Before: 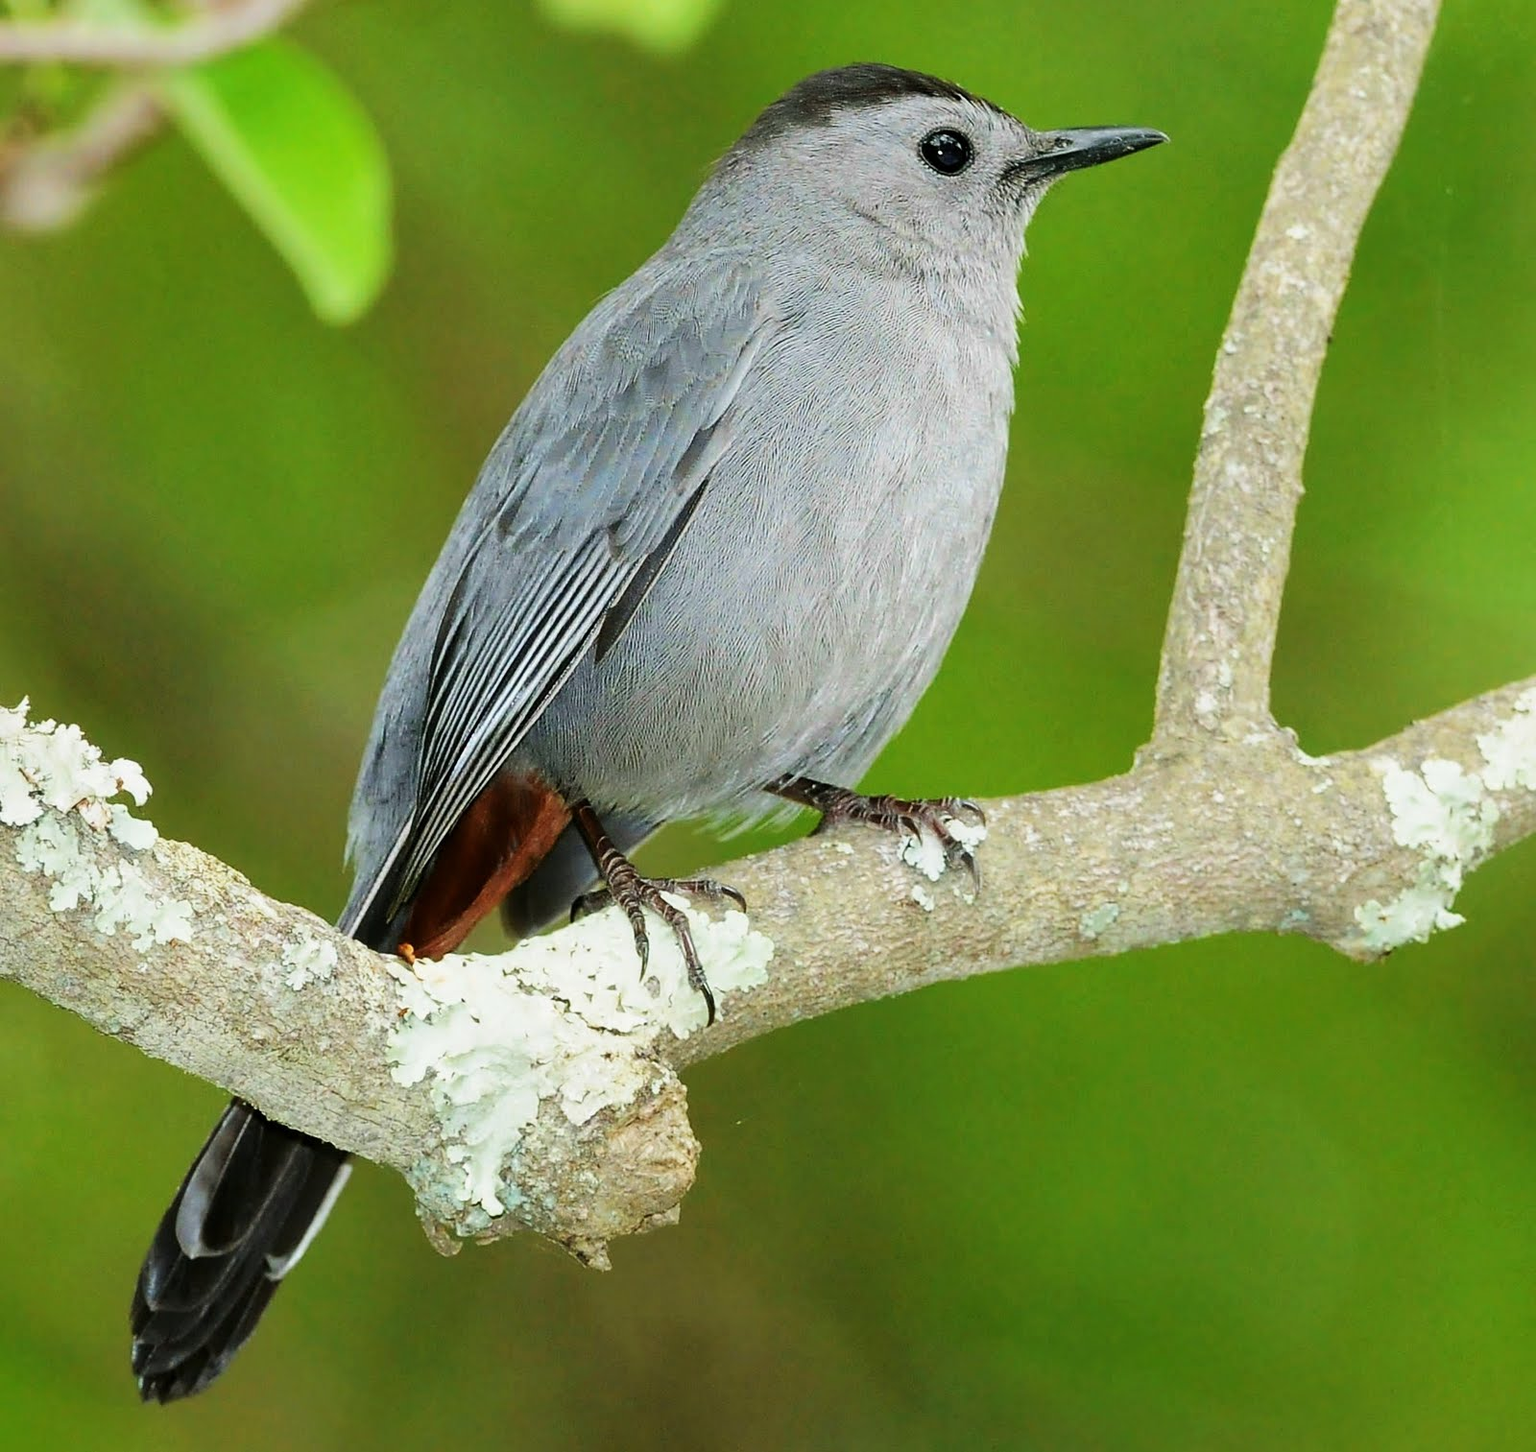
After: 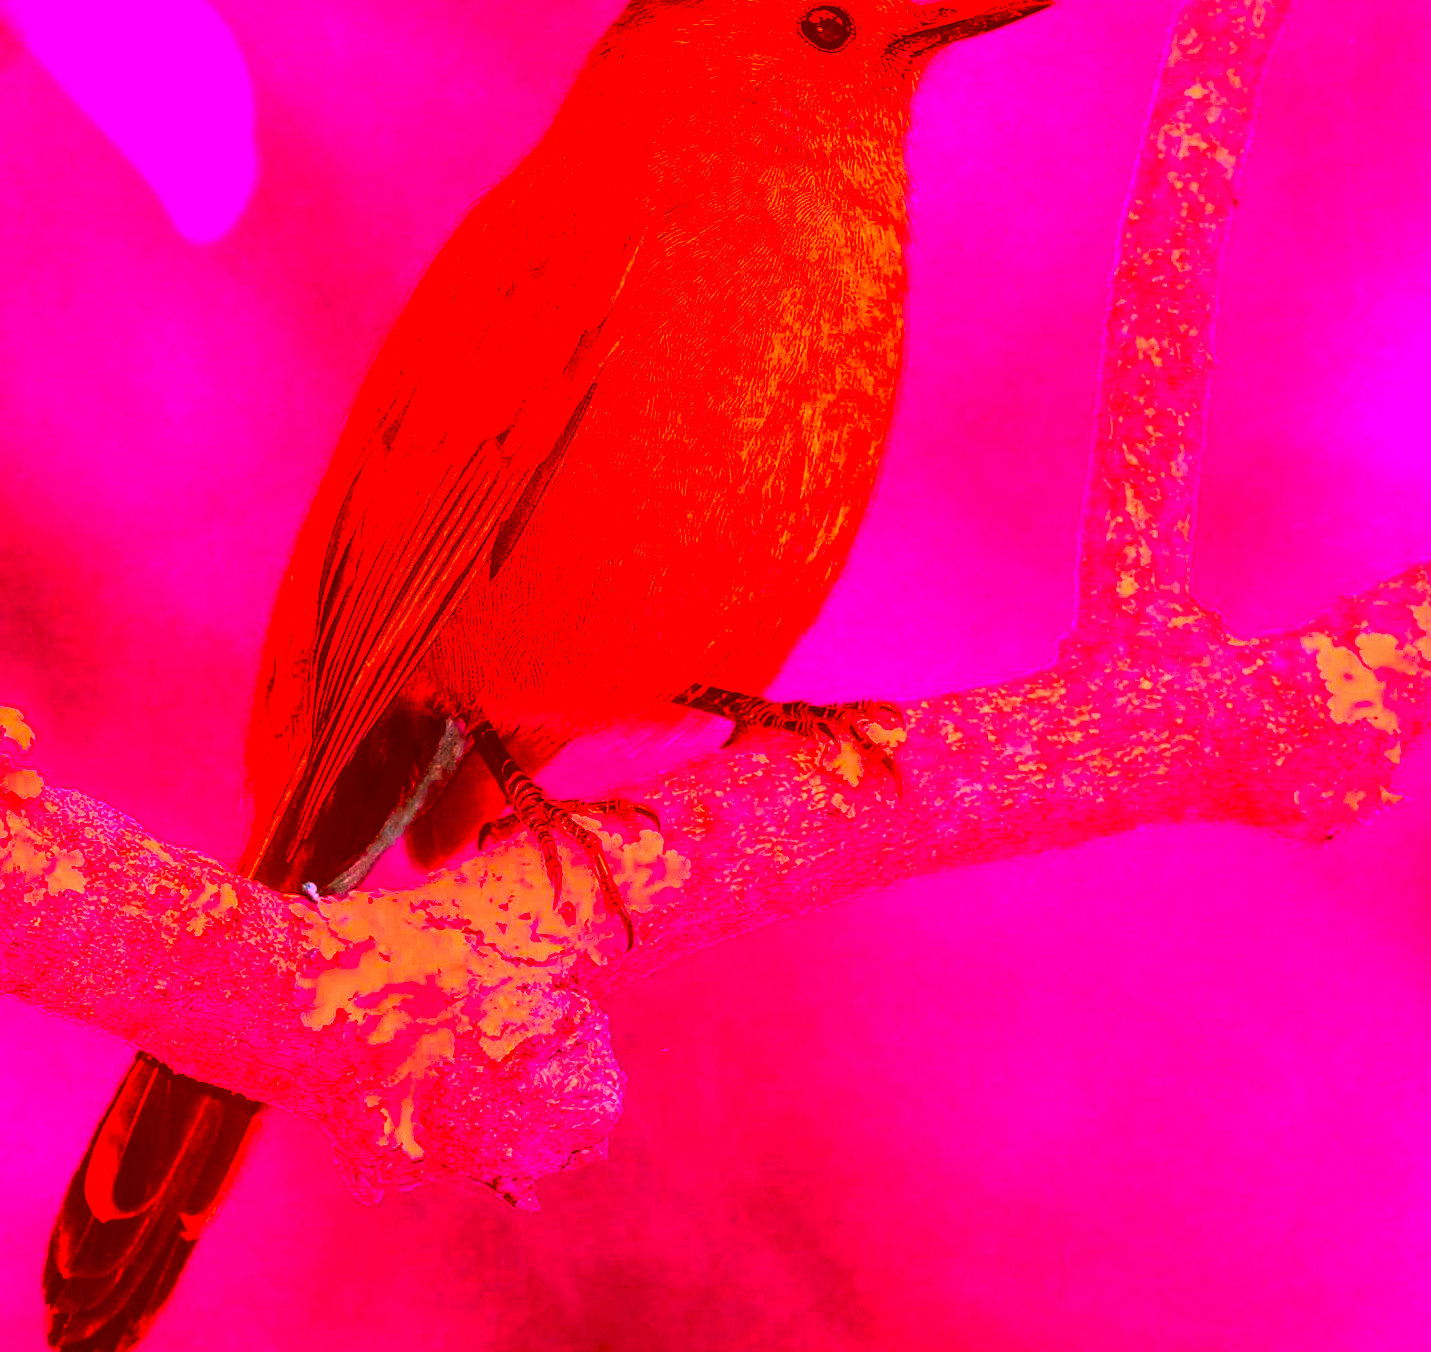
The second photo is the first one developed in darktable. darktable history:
local contrast: highlights 78%, shadows 56%, detail 174%, midtone range 0.434
color correction: highlights a* -39.42, highlights b* -39.72, shadows a* -39.27, shadows b* -39.79, saturation -2.95
crop and rotate: angle 3.07°, left 5.62%, top 5.699%
exposure: black level correction 0.001, exposure 0.016 EV, compensate exposure bias true, compensate highlight preservation false
